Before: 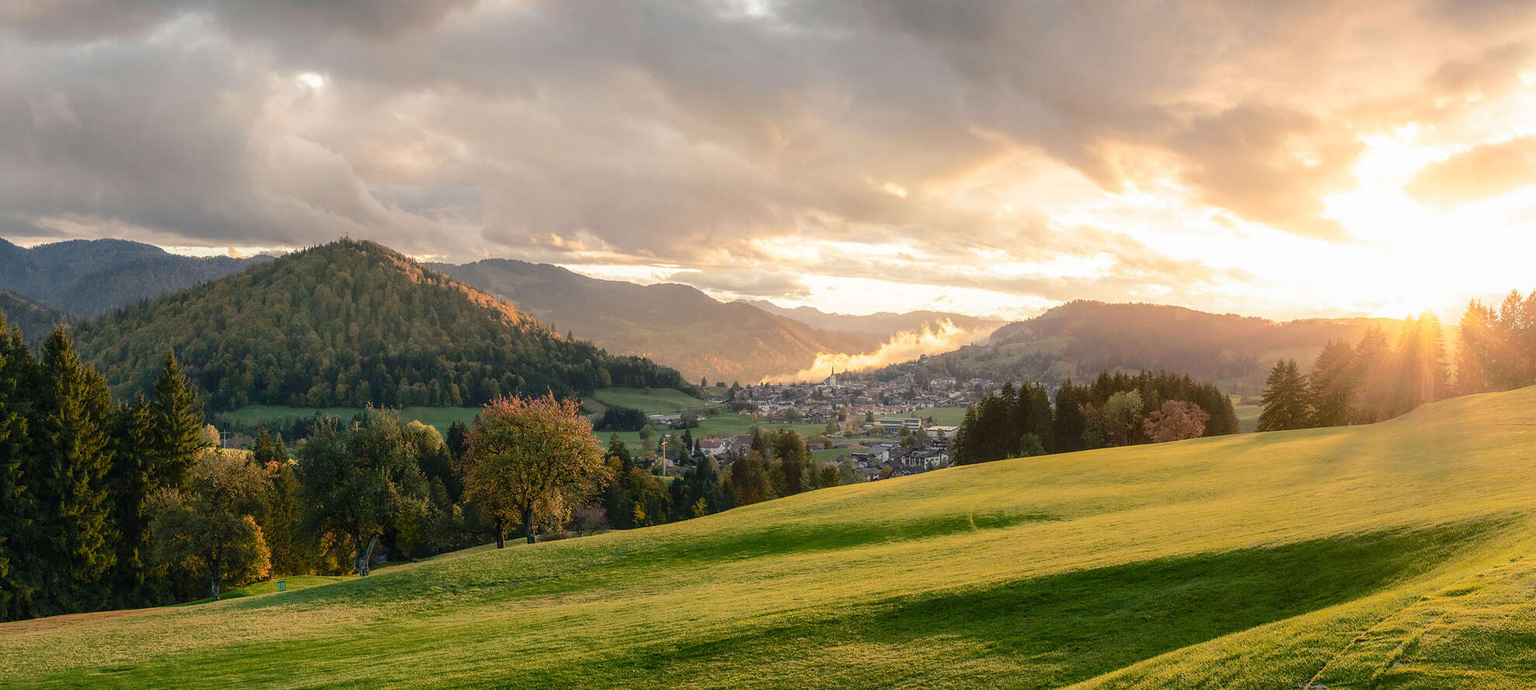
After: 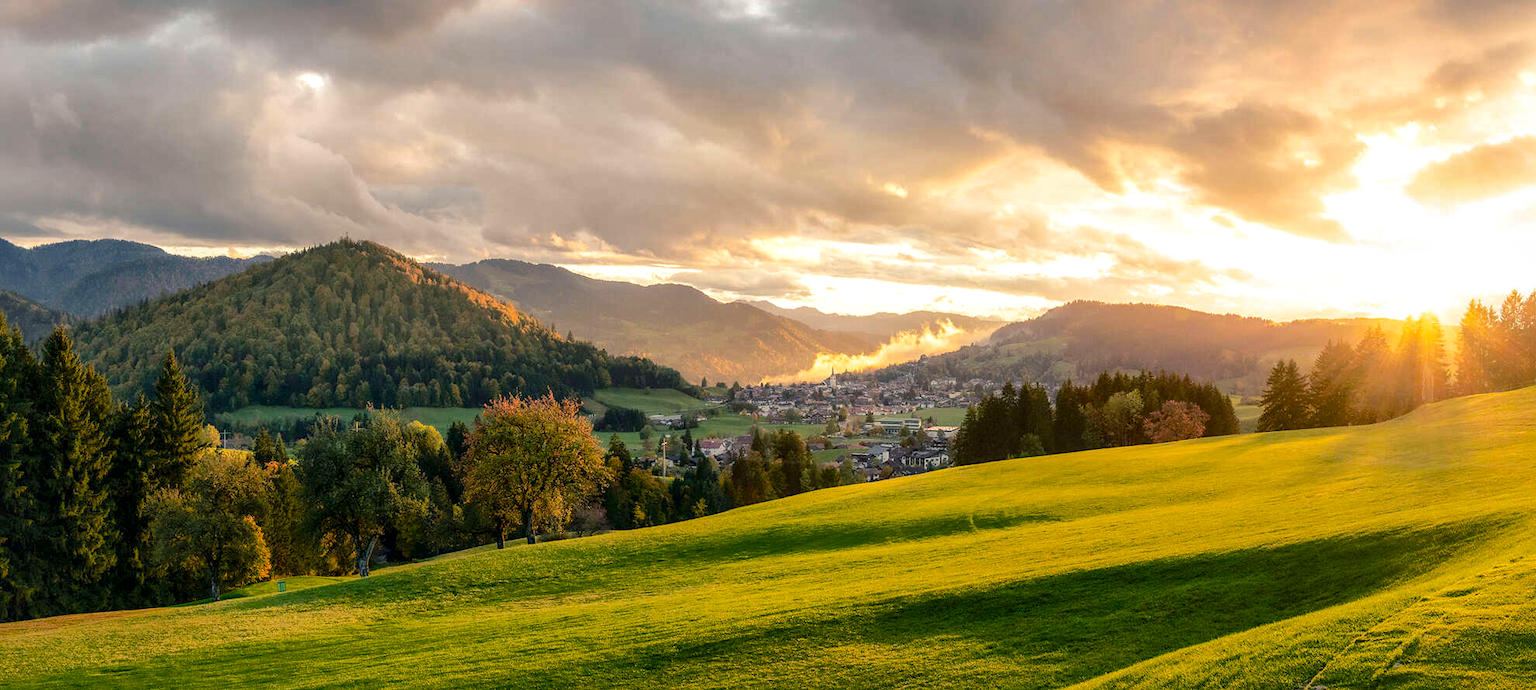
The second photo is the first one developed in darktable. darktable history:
local contrast: mode bilateral grid, contrast 20, coarseness 50, detail 150%, midtone range 0.2
color balance rgb: perceptual saturation grading › global saturation 25%, global vibrance 20%
